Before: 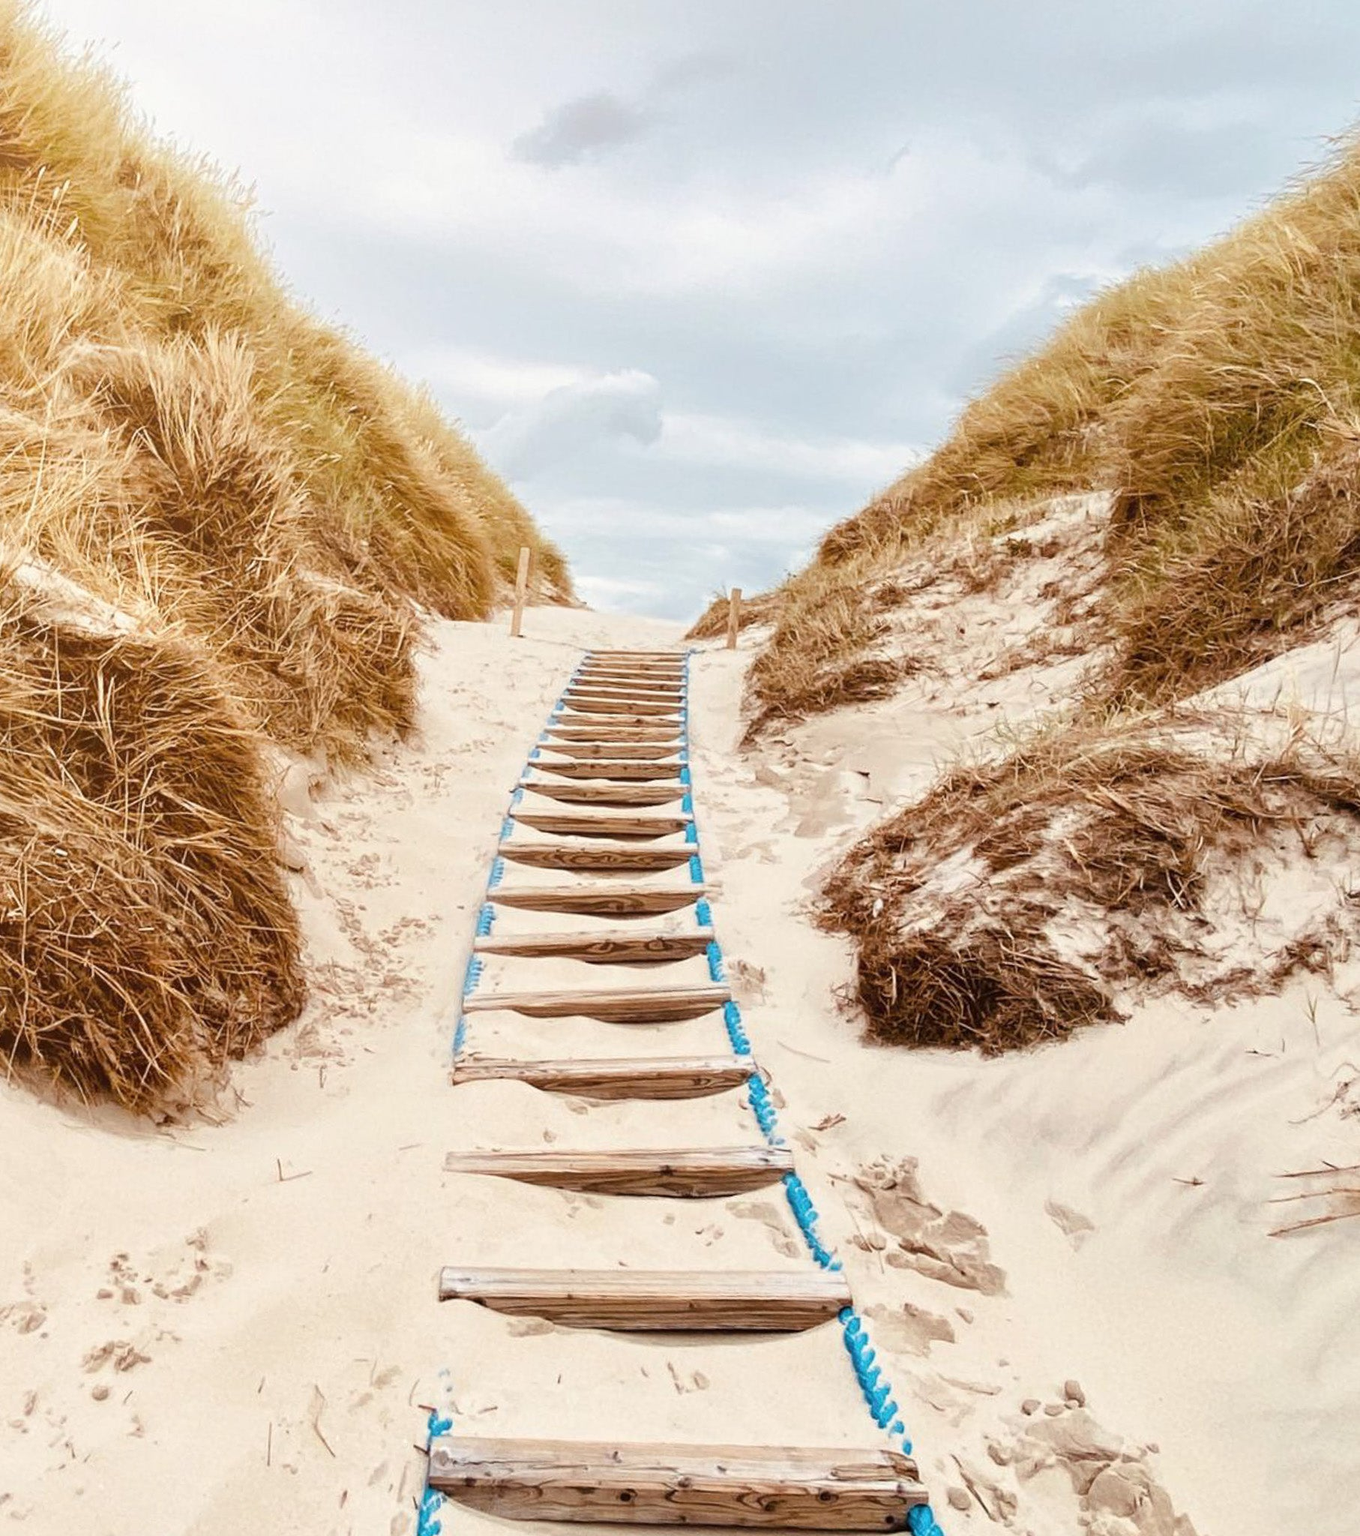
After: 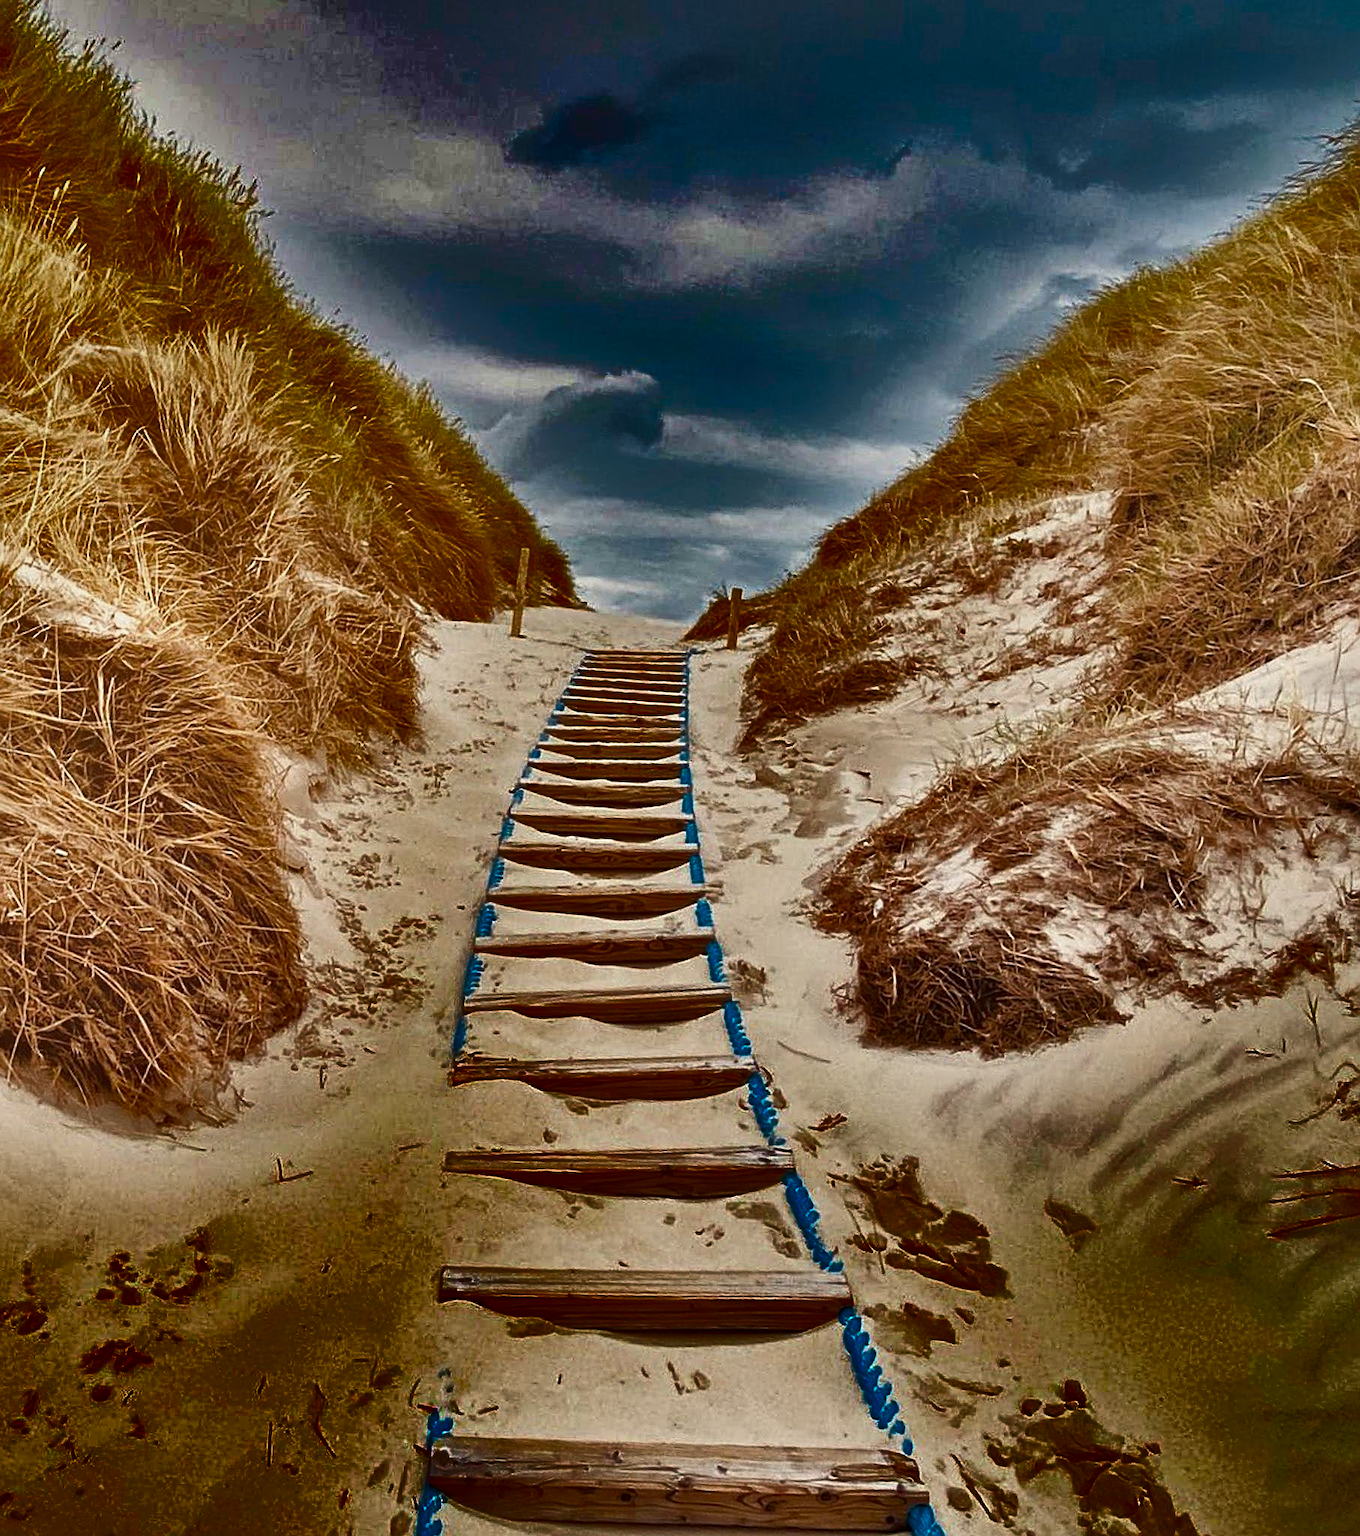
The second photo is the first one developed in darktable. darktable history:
shadows and highlights: radius 123.98, shadows 100, white point adjustment -3, highlights -100, highlights color adjustment 89.84%, soften with gaussian
tone equalizer: on, module defaults
sharpen: on, module defaults
